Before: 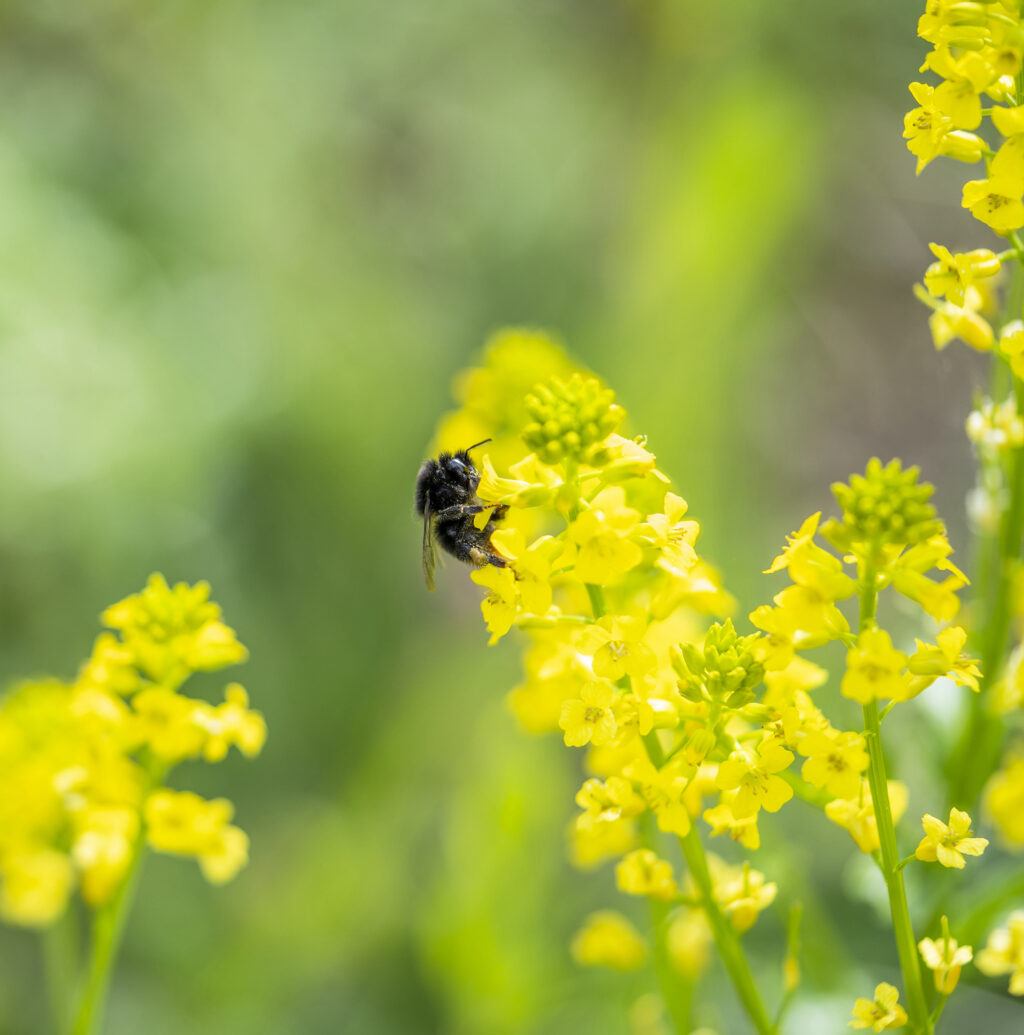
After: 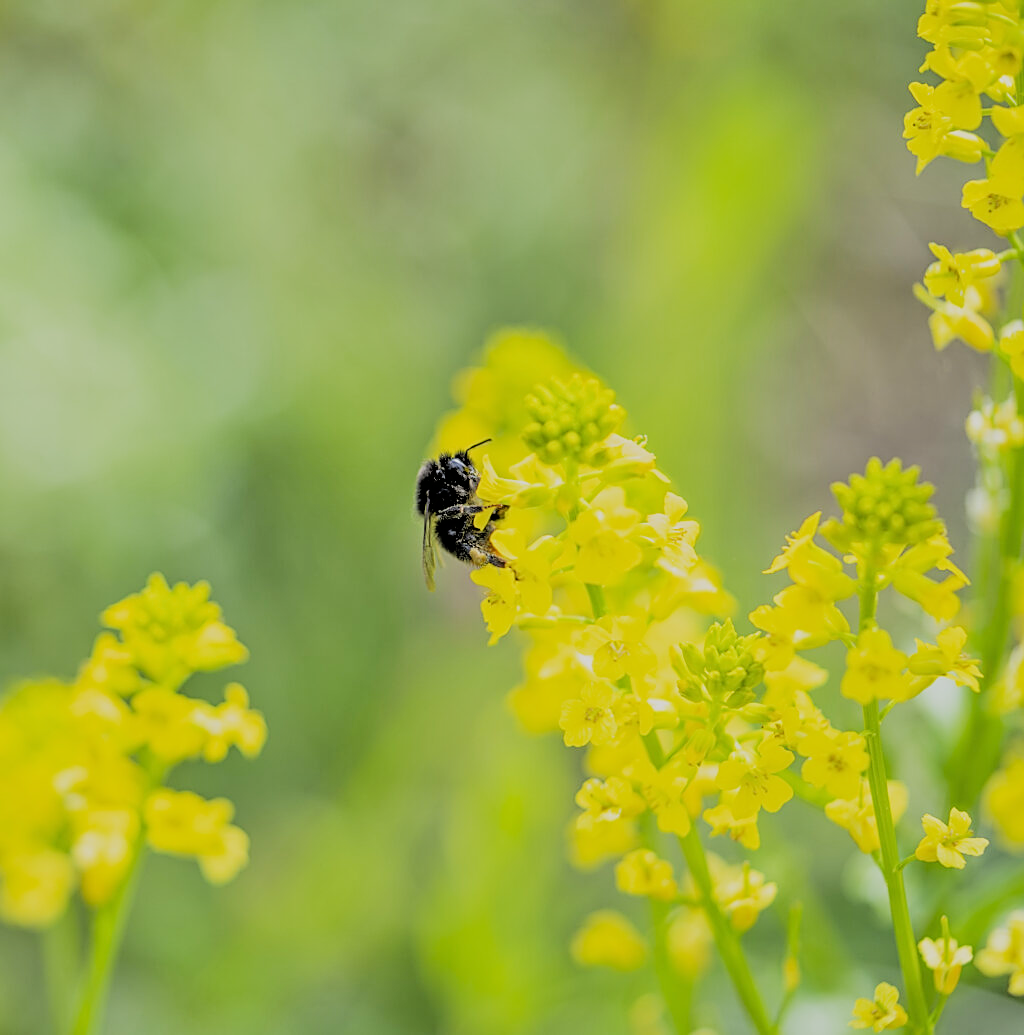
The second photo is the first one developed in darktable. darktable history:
tone equalizer: -8 EV 0.001 EV, -7 EV -0.004 EV, -6 EV 0.009 EV, -5 EV 0.032 EV, -4 EV 0.276 EV, -3 EV 0.644 EV, -2 EV 0.584 EV, -1 EV 0.187 EV, +0 EV 0.024 EV
filmic rgb: black relative exposure -4.14 EV, white relative exposure 5.1 EV, hardness 2.11, contrast 1.165
sharpen: on, module defaults
